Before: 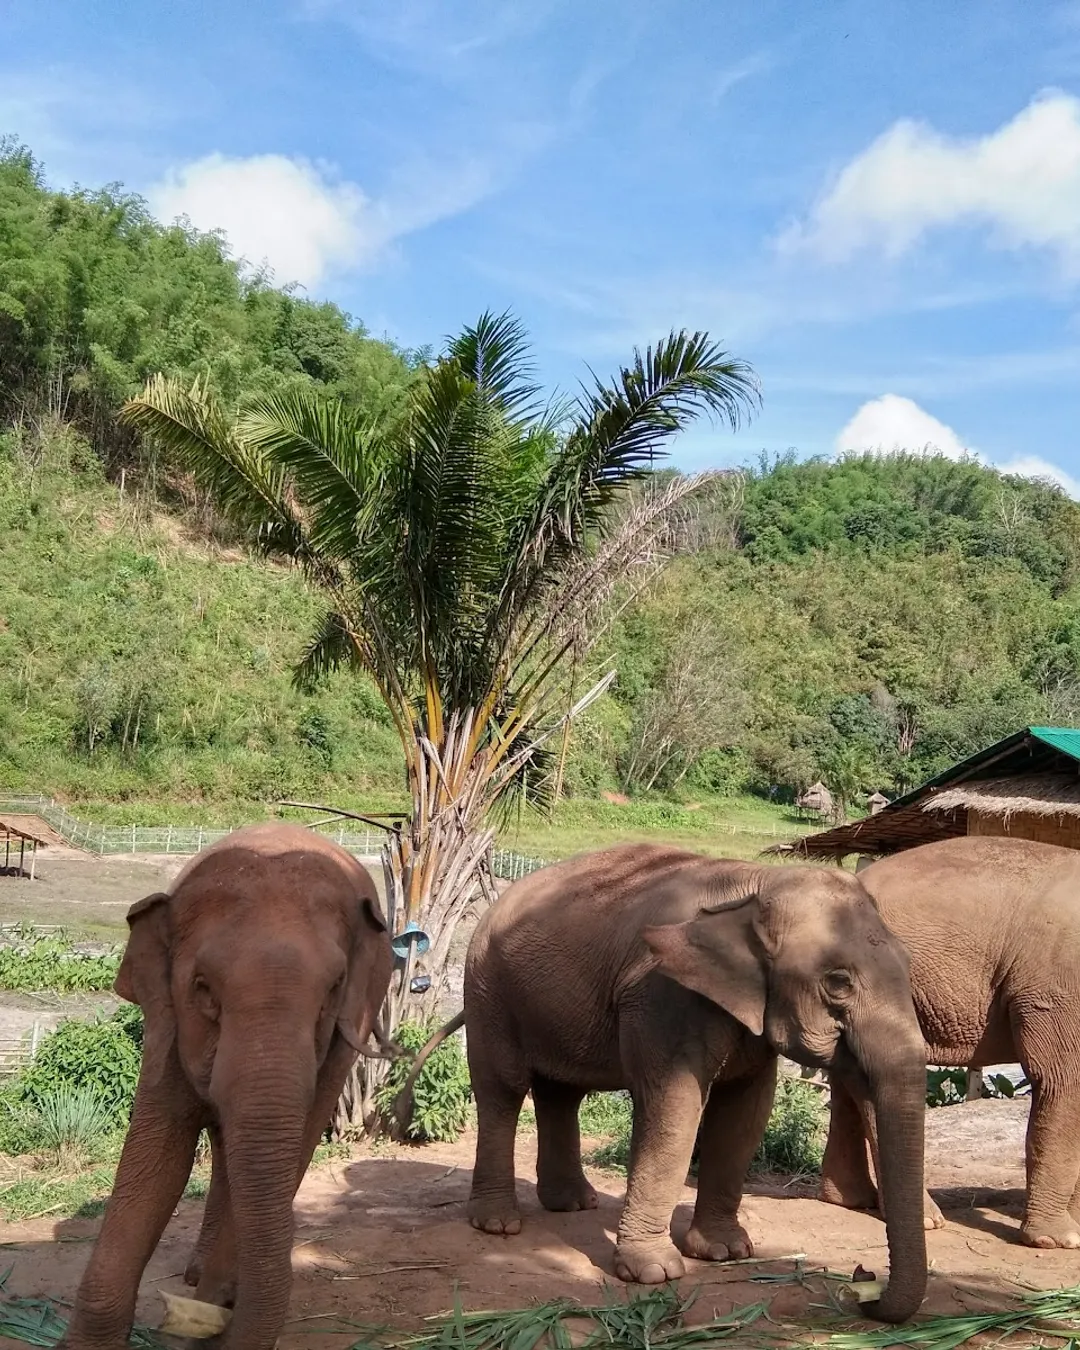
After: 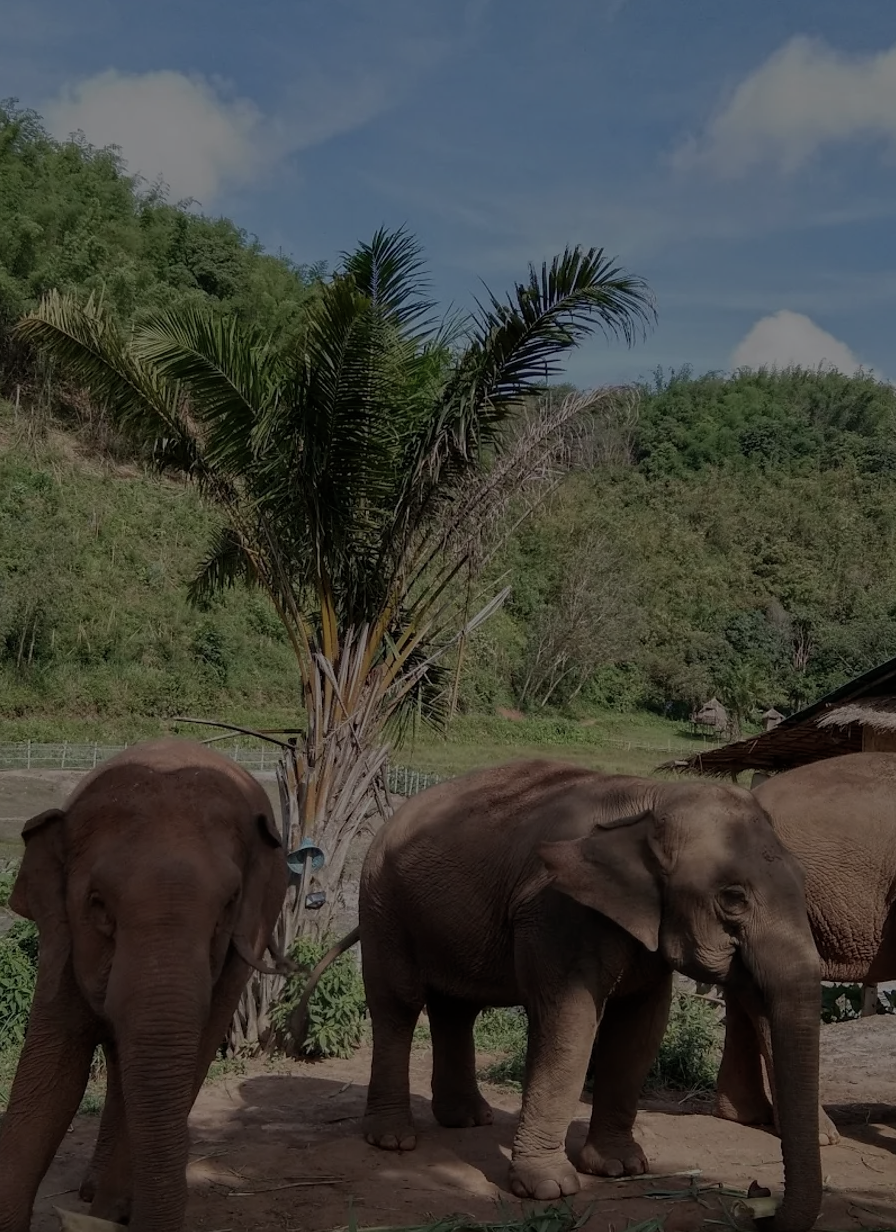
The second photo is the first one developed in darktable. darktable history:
color correction: highlights b* 0.005, saturation 0.839
exposure: exposure -2.01 EV, compensate highlight preservation false
crop: left 9.801%, top 6.24%, right 7.147%, bottom 2.443%
